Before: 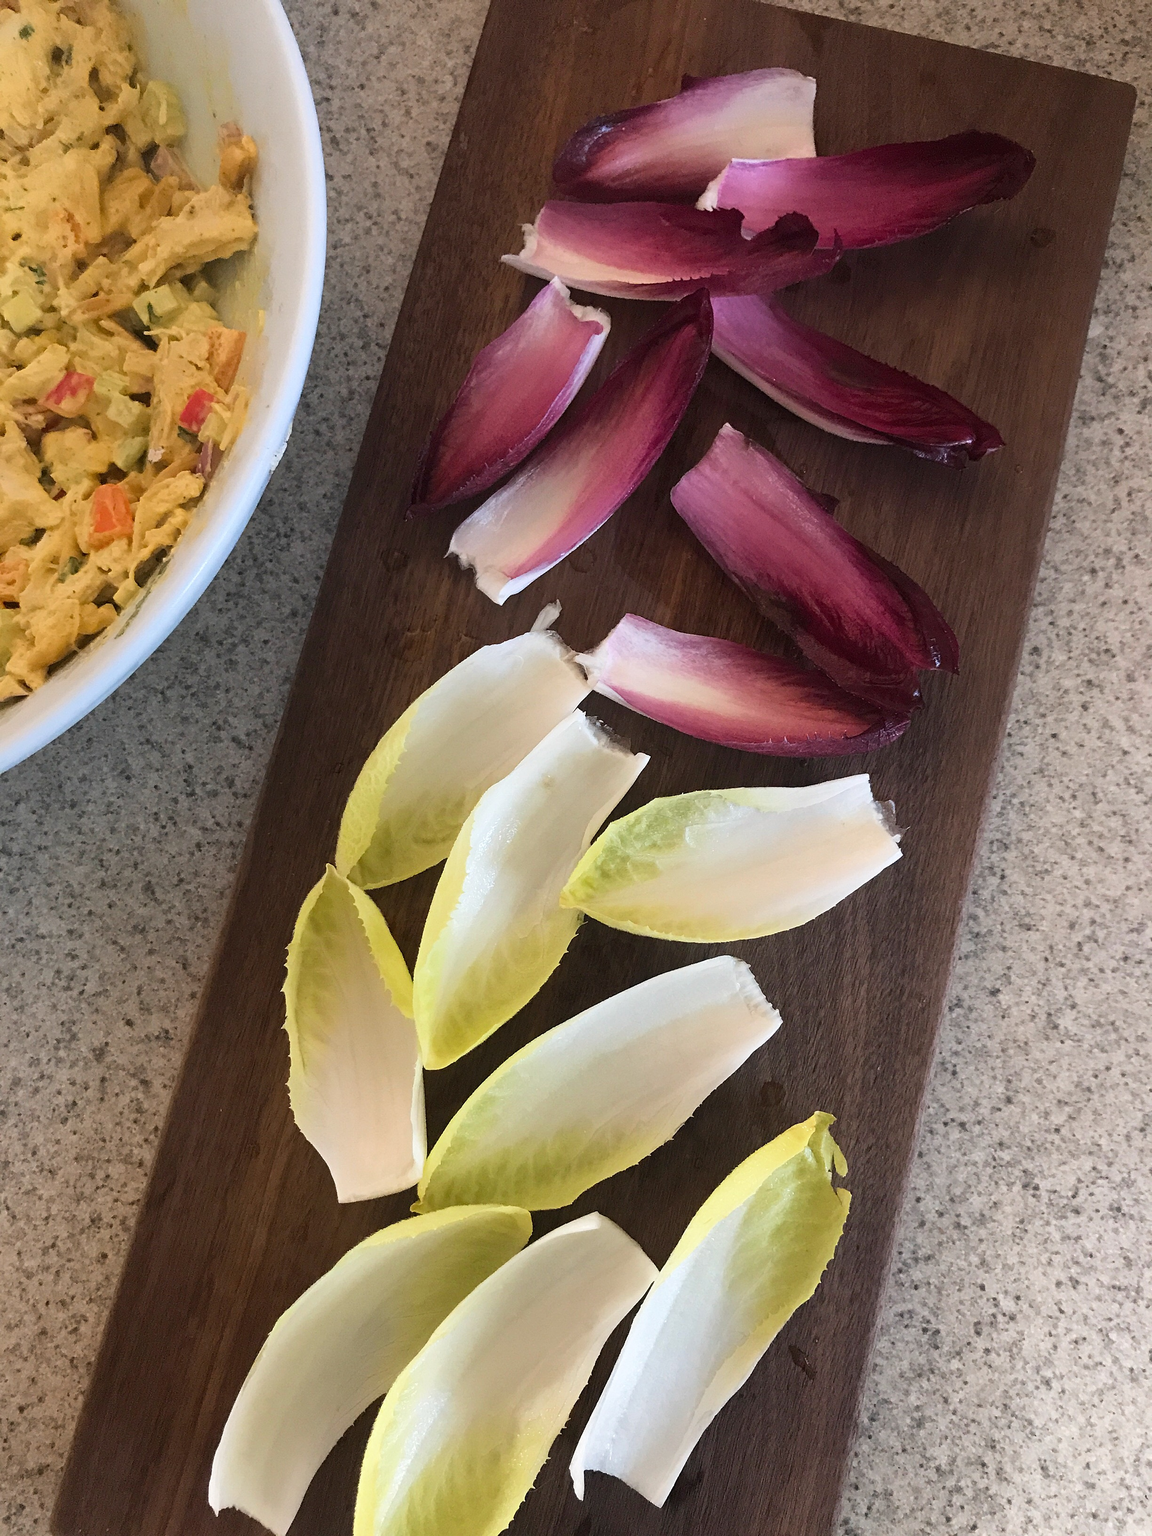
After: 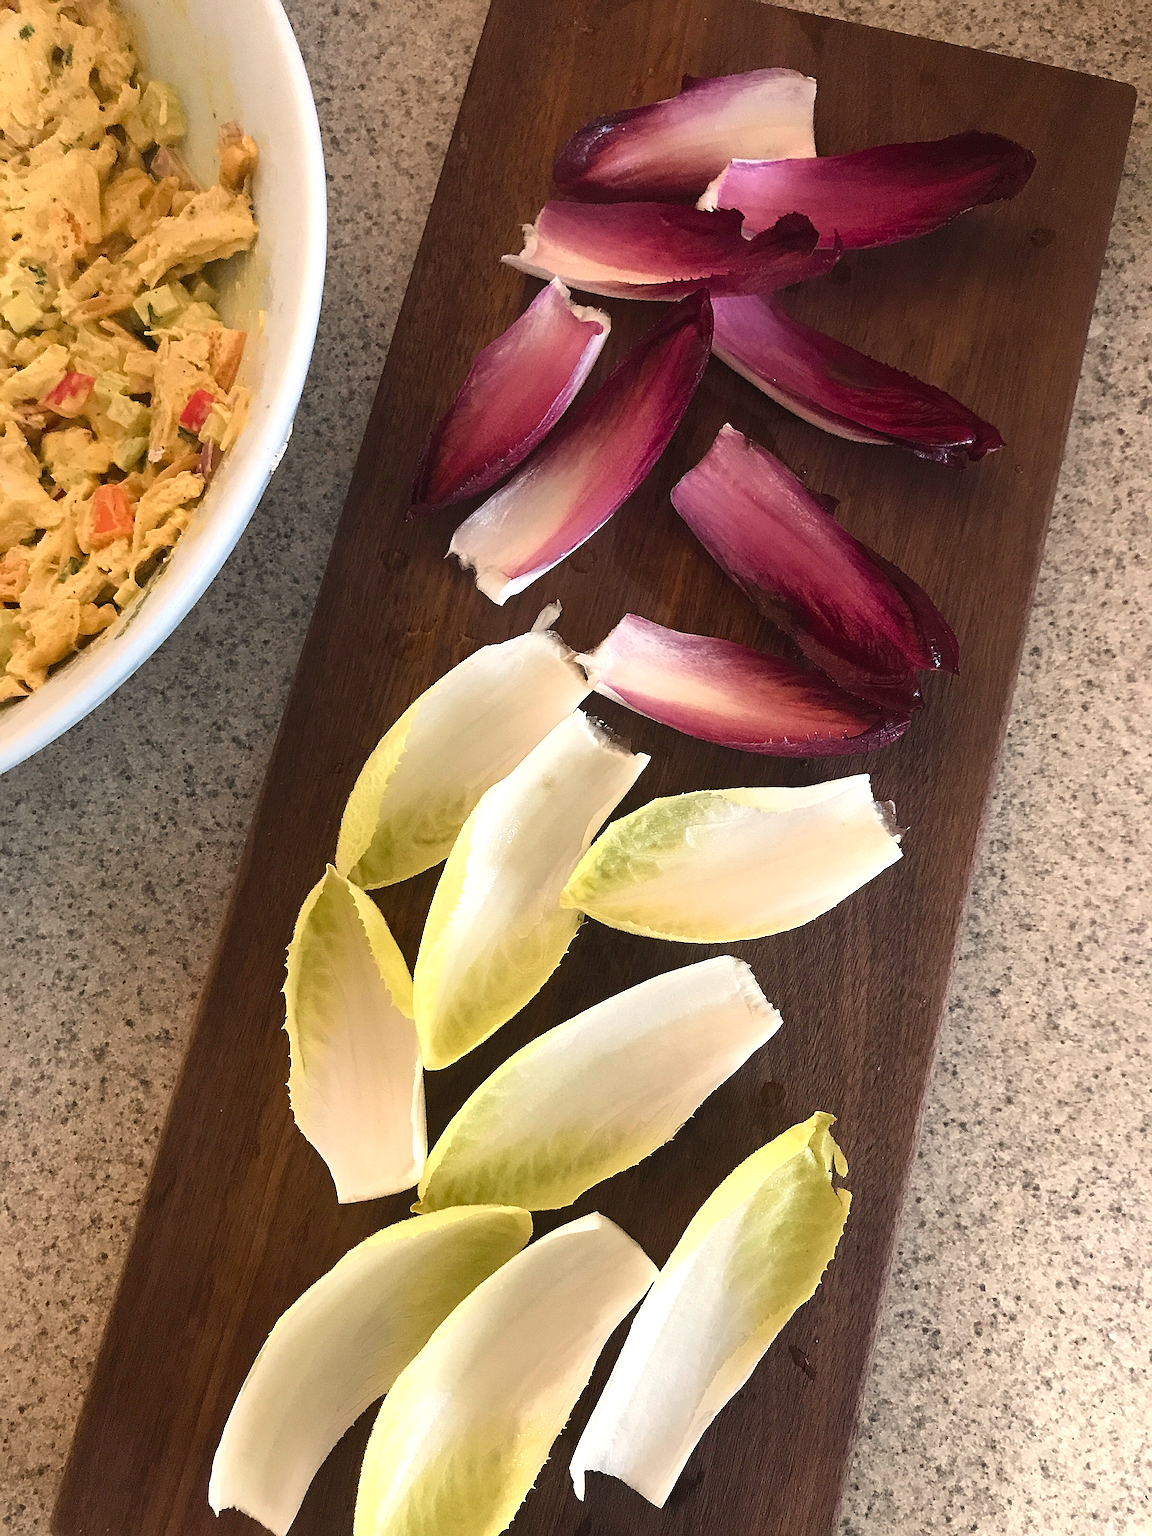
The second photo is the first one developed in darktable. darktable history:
color balance rgb: shadows lift › chroma 1%, shadows lift › hue 28.8°, power › hue 60°, highlights gain › chroma 1%, highlights gain › hue 60°, global offset › luminance 0.25%, perceptual saturation grading › highlights -20%, perceptual saturation grading › shadows 20%, perceptual brilliance grading › highlights 10%, perceptual brilliance grading › shadows -5%, global vibrance 19.67%
sharpen: on, module defaults
white balance: red 1.045, blue 0.932
